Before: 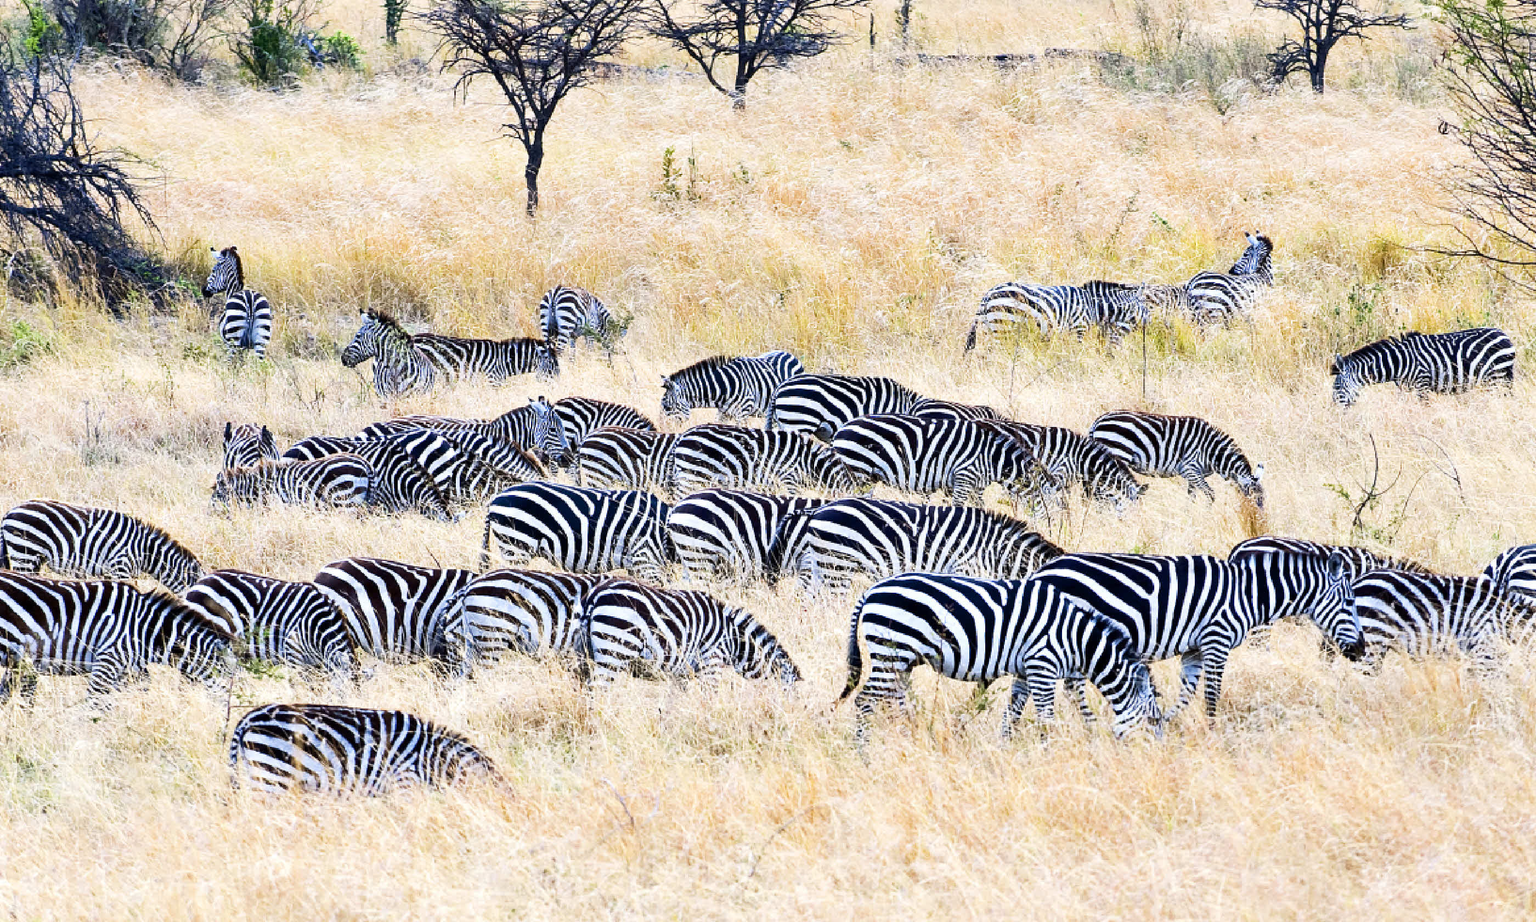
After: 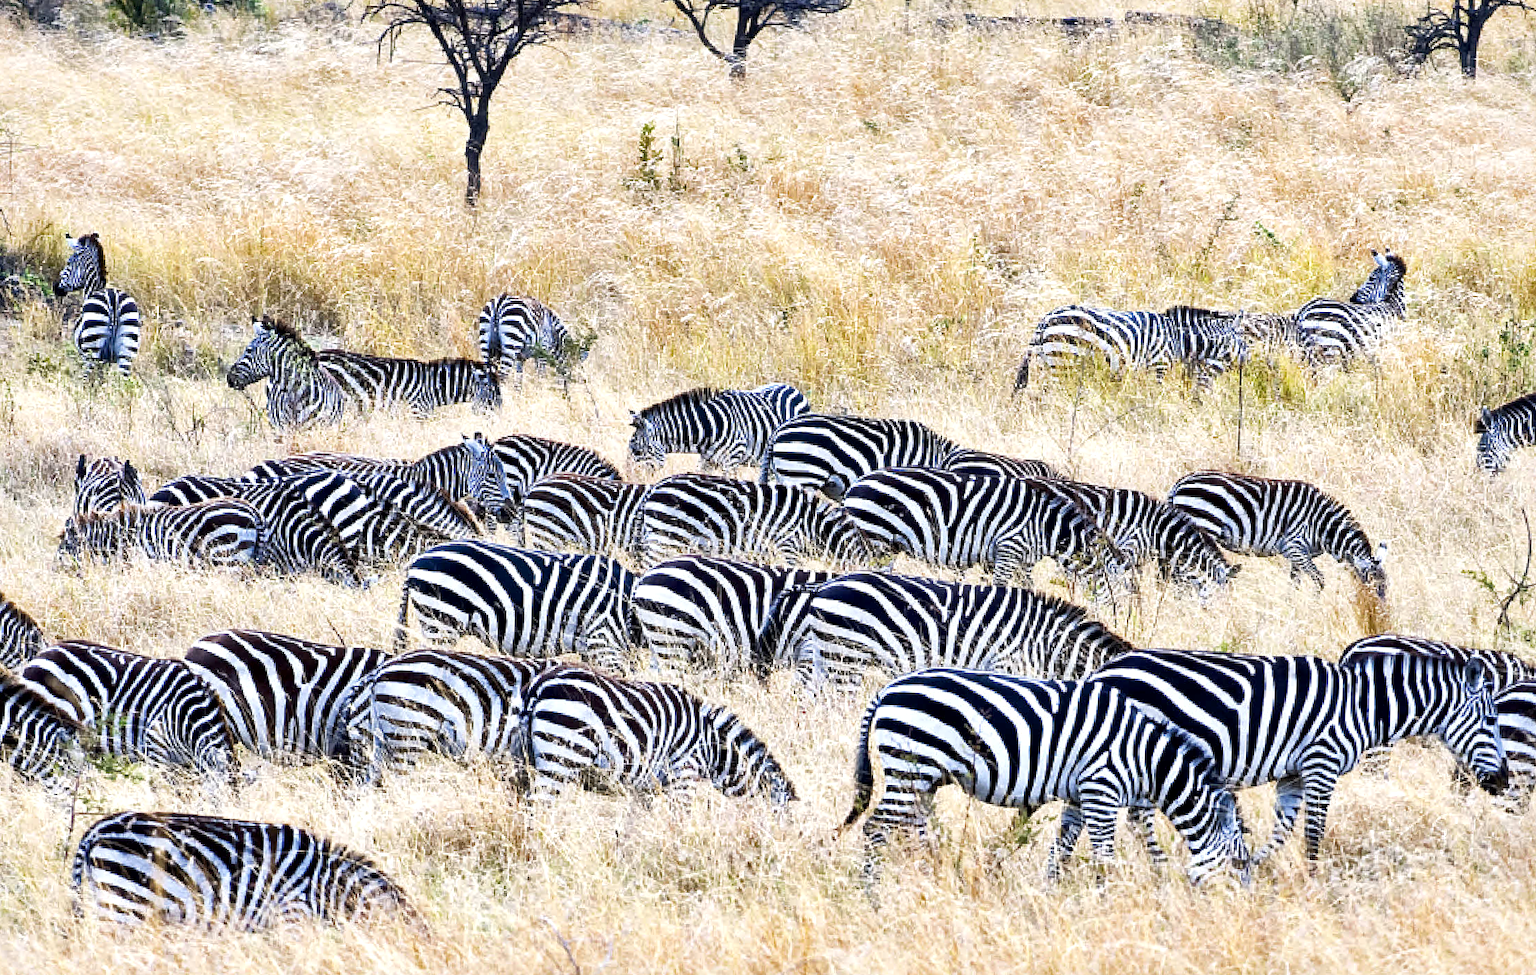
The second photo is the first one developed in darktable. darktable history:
rotate and perspective: rotation 1.57°, crop left 0.018, crop right 0.982, crop top 0.039, crop bottom 0.961
crop: left 9.929%, top 3.475%, right 9.188%, bottom 9.529%
local contrast: mode bilateral grid, contrast 20, coarseness 50, detail 171%, midtone range 0.2
